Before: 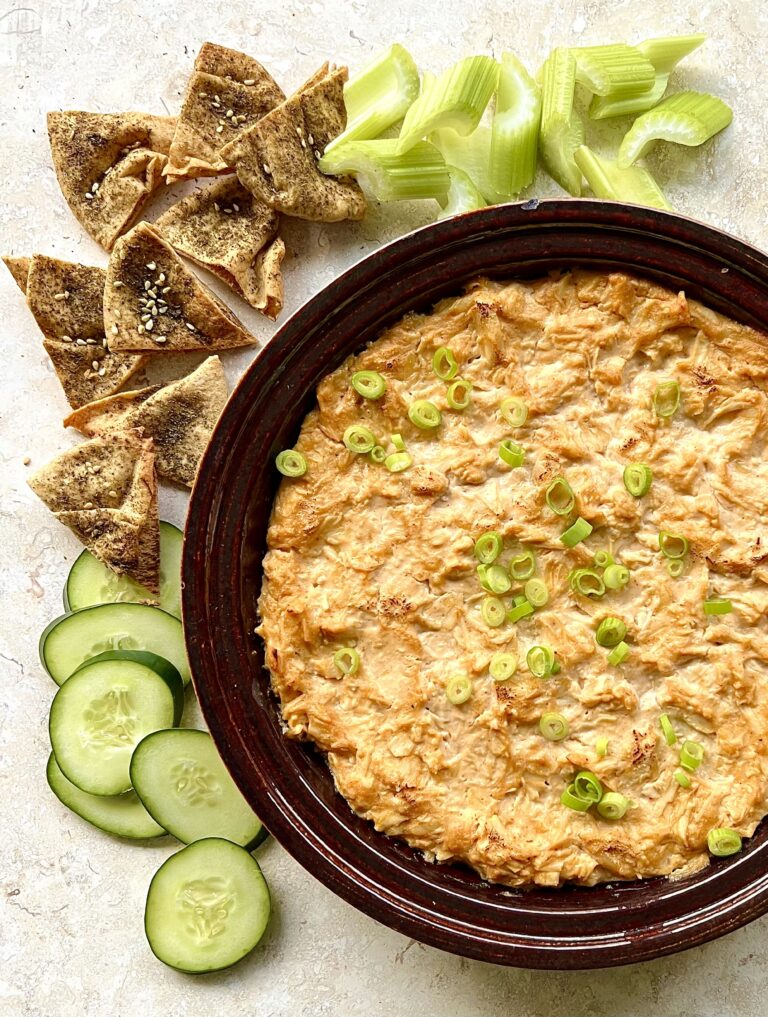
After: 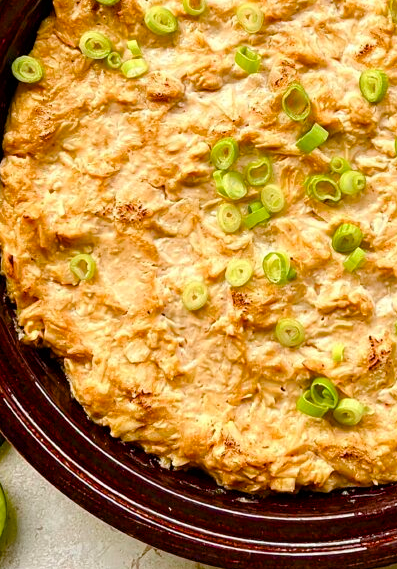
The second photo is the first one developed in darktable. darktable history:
color balance rgb: perceptual saturation grading › global saturation 20%, perceptual saturation grading › highlights -25%, perceptual saturation grading › shadows 50%
crop: left 34.479%, top 38.822%, right 13.718%, bottom 5.172%
